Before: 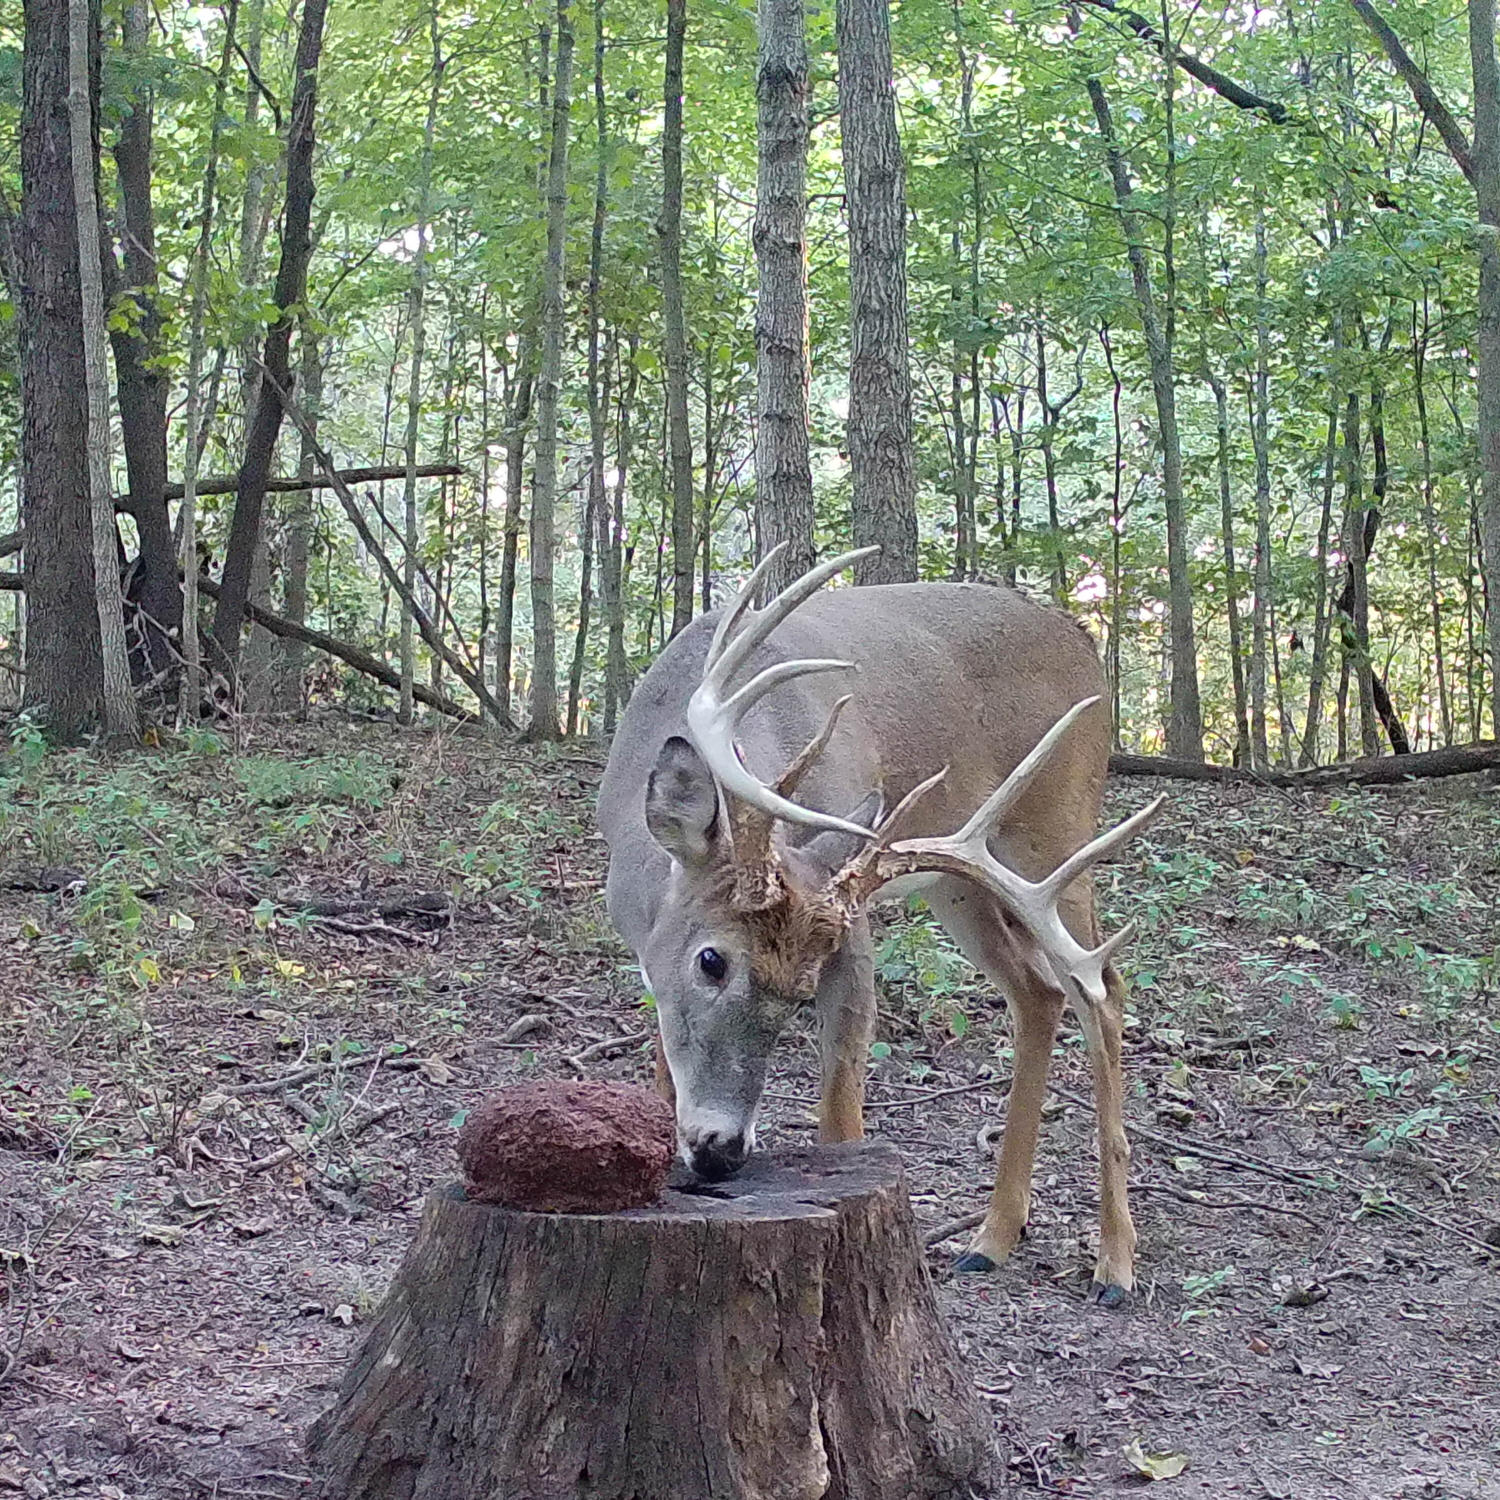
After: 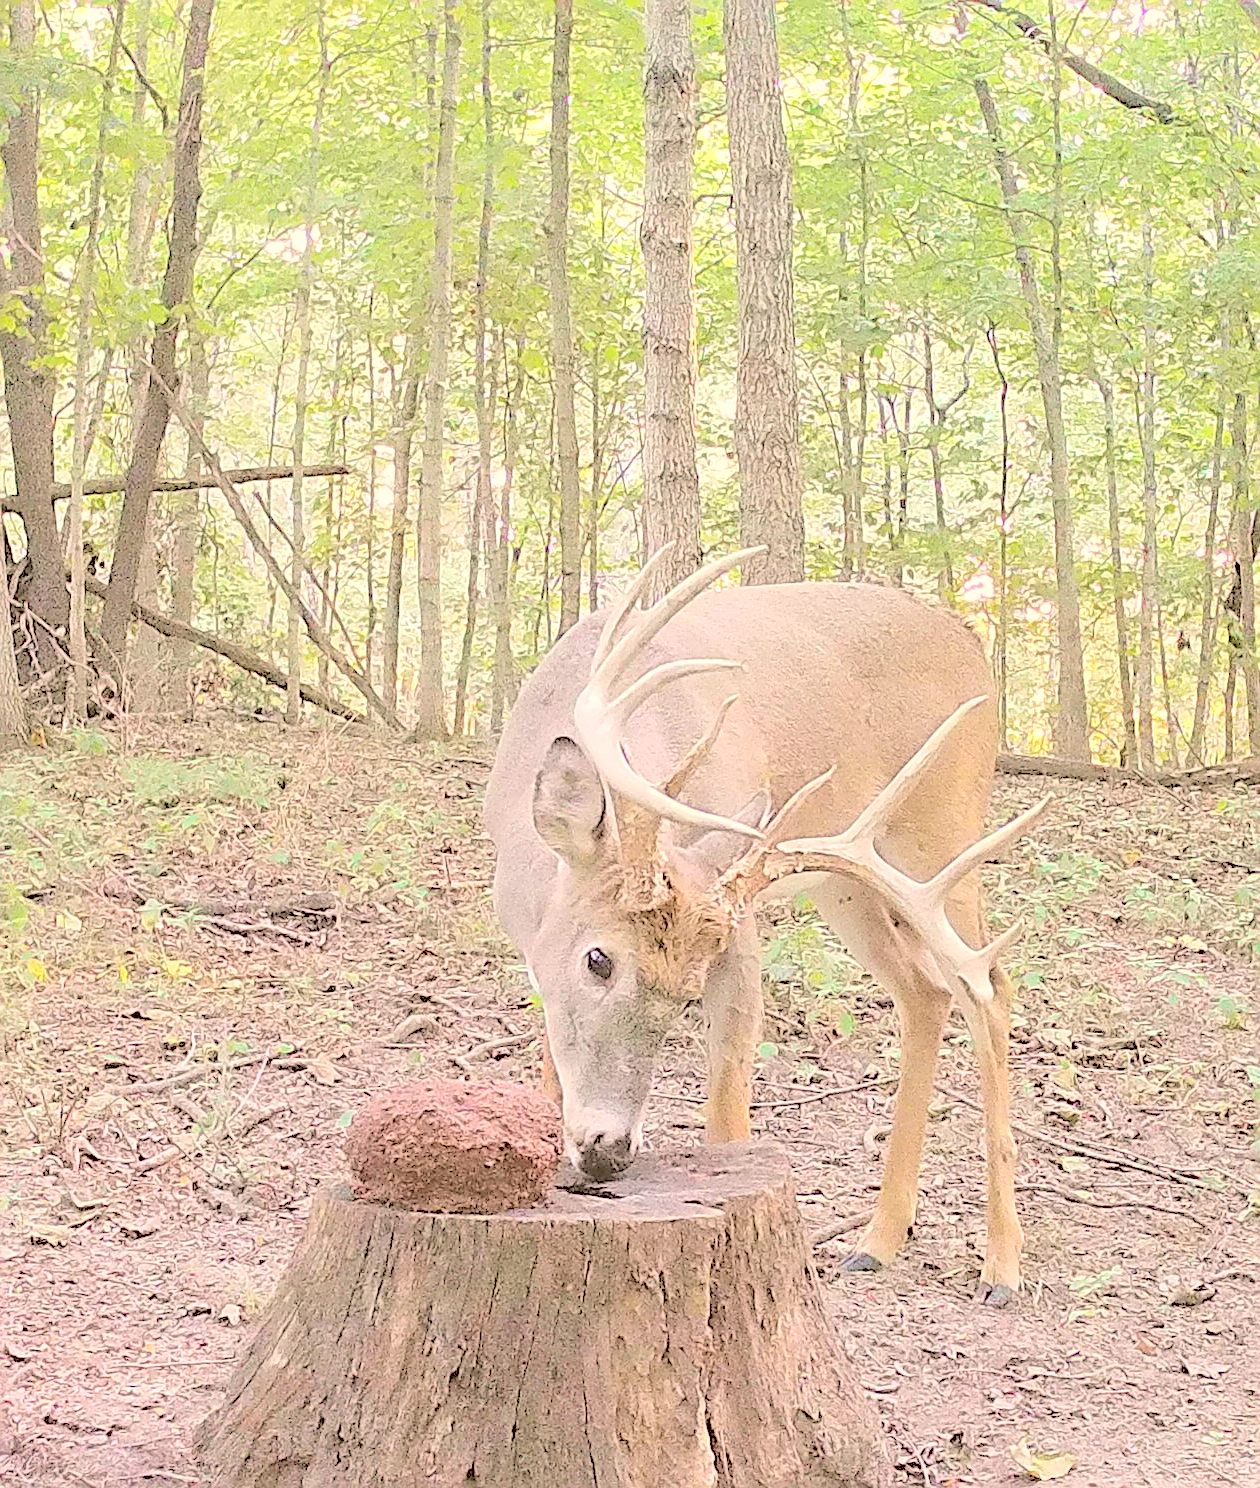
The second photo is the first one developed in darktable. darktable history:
crop: left 7.598%, right 7.873%
exposure: exposure 0.2 EV, compensate highlight preservation false
color correction: highlights a* 8.98, highlights b* 15.09, shadows a* -0.49, shadows b* 26.52
sharpen: radius 1.967
contrast brightness saturation: brightness 1
